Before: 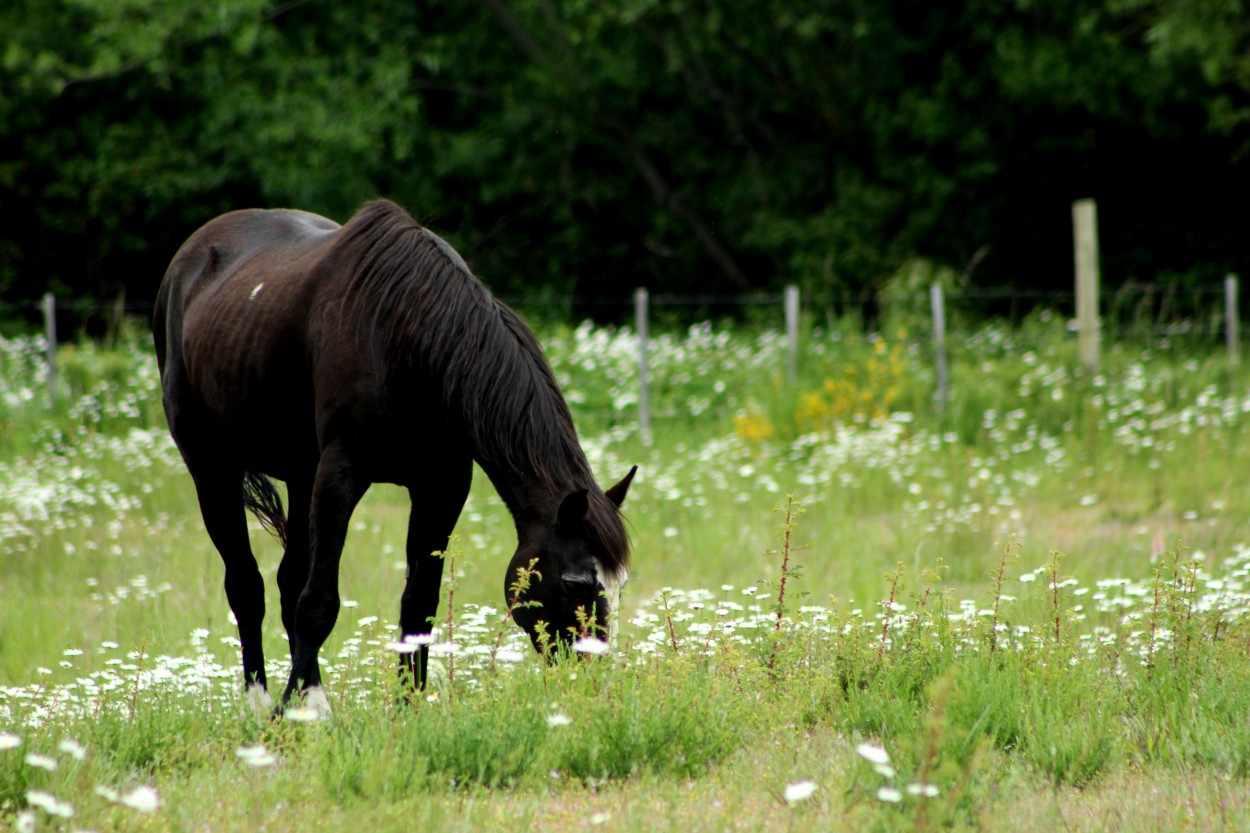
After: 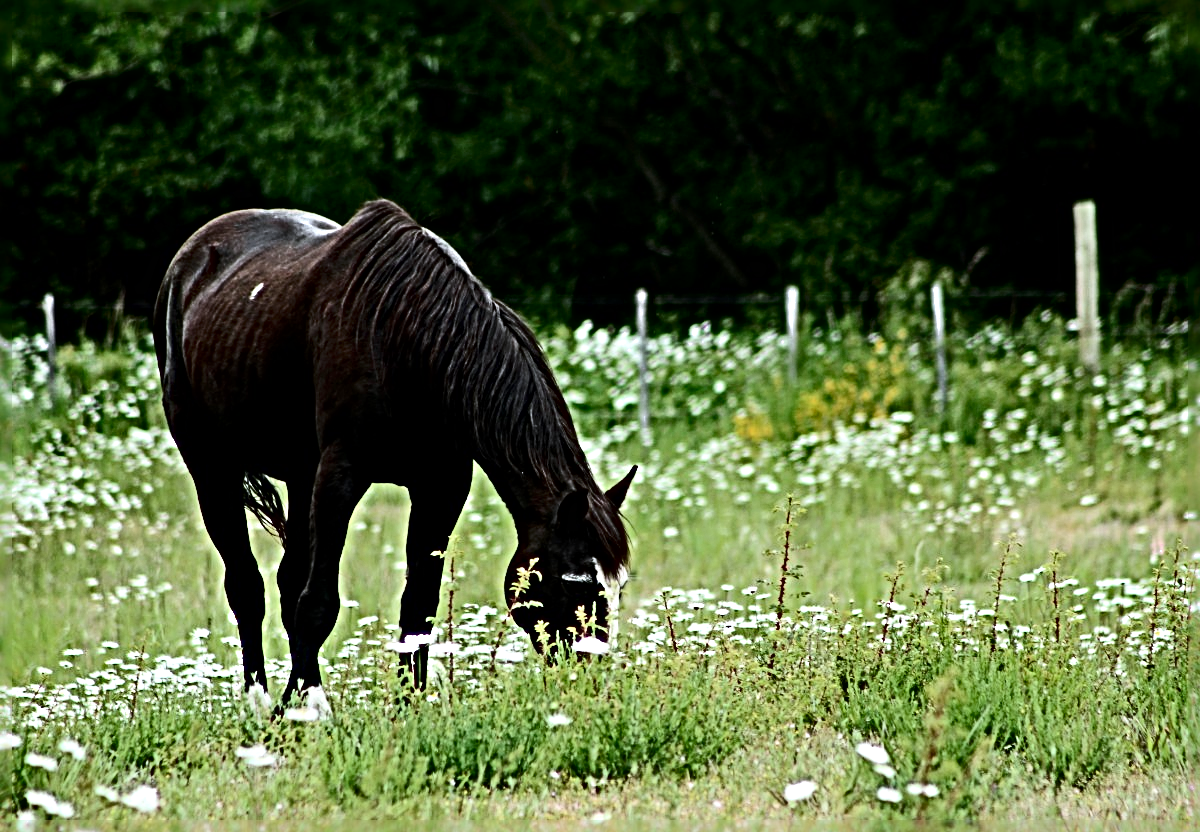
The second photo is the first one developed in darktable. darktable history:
color correction: highlights a* -0.79, highlights b* -8.29
contrast equalizer: octaves 7, y [[0.5, 0.5, 0.468, 0.5, 0.5, 0.5], [0.5 ×6], [0.5 ×6], [0 ×6], [0 ×6]]
sharpen: radius 6.292, amount 1.782, threshold 0.221
tone equalizer: on, module defaults
crop: right 3.946%, bottom 0.016%
color zones: curves: ch0 [(0.203, 0.433) (0.607, 0.517) (0.697, 0.696) (0.705, 0.897)]
contrast brightness saturation: contrast 0.27
